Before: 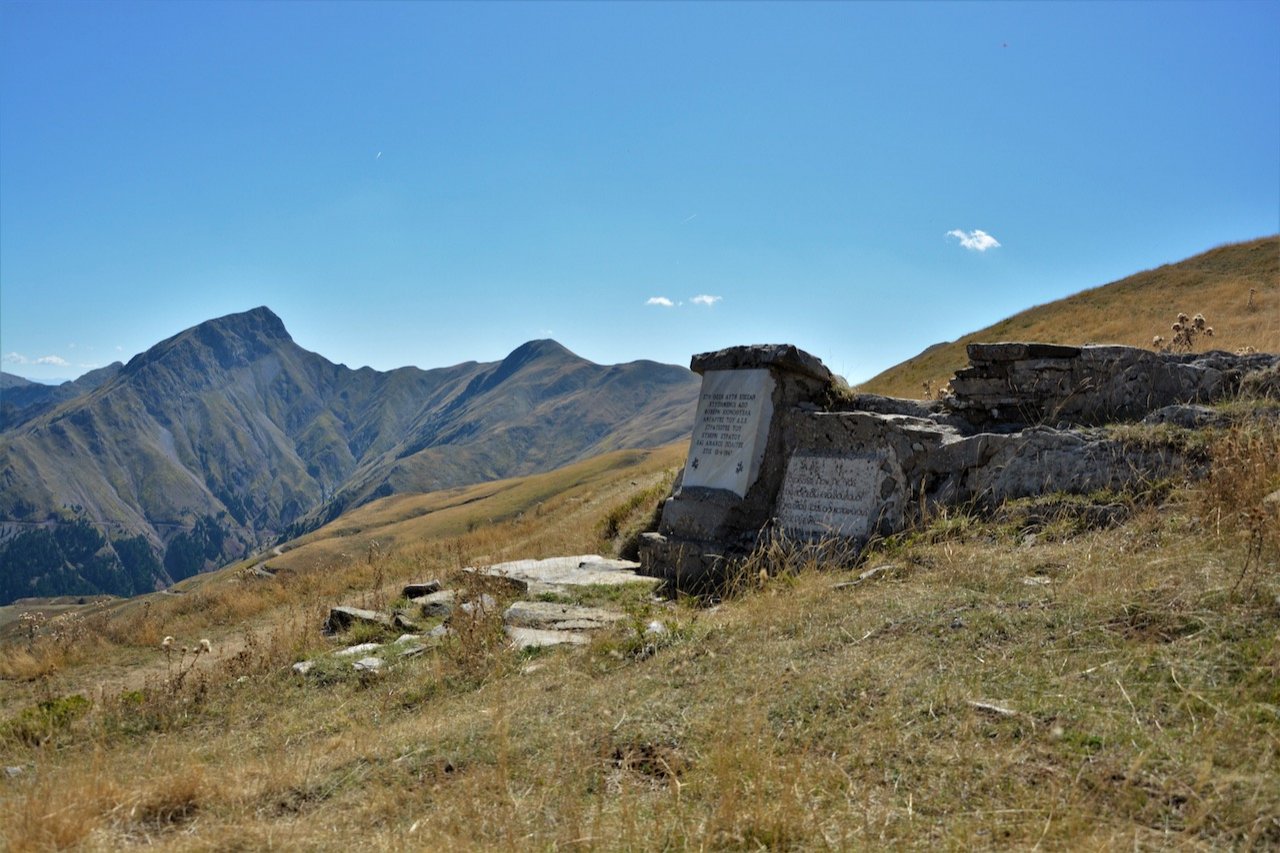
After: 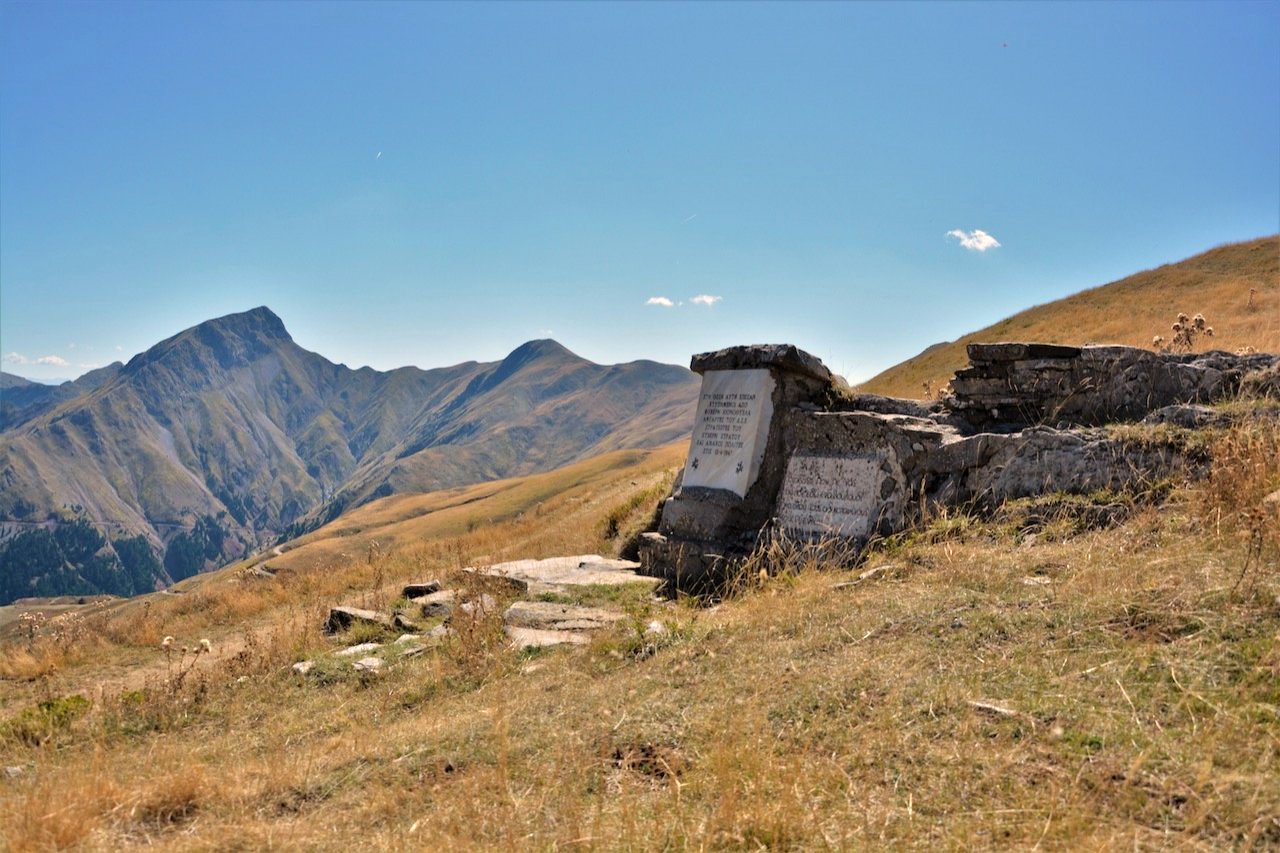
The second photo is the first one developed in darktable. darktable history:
tone equalizer: -8 EV 0.001 EV, -7 EV -0.004 EV, -6 EV 0.009 EV, -5 EV 0.032 EV, -4 EV 0.276 EV, -3 EV 0.644 EV, -2 EV 0.584 EV, -1 EV 0.187 EV, +0 EV 0.024 EV
white balance: red 1.127, blue 0.943
